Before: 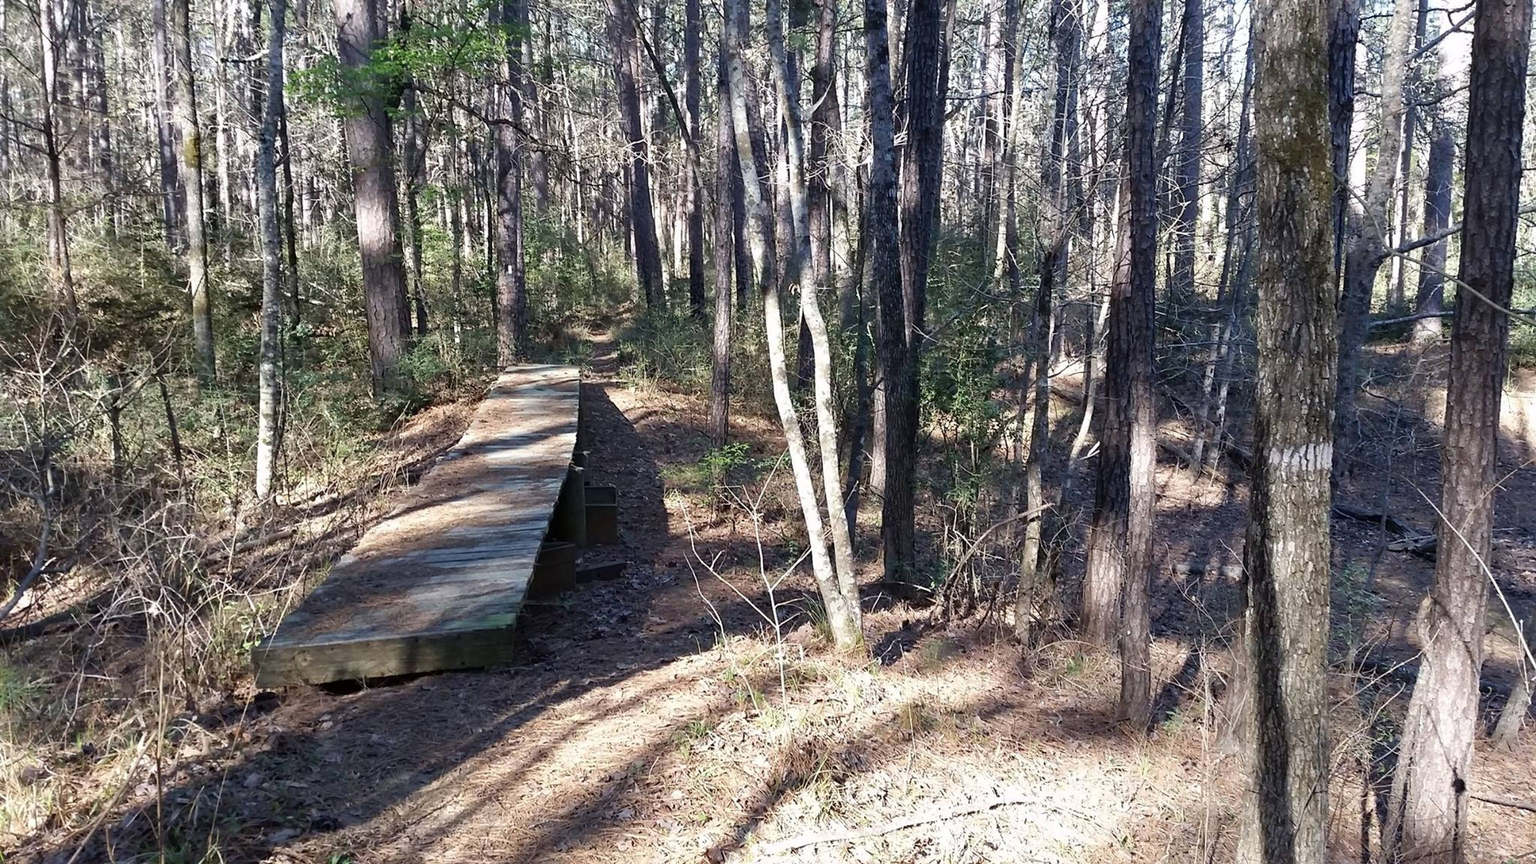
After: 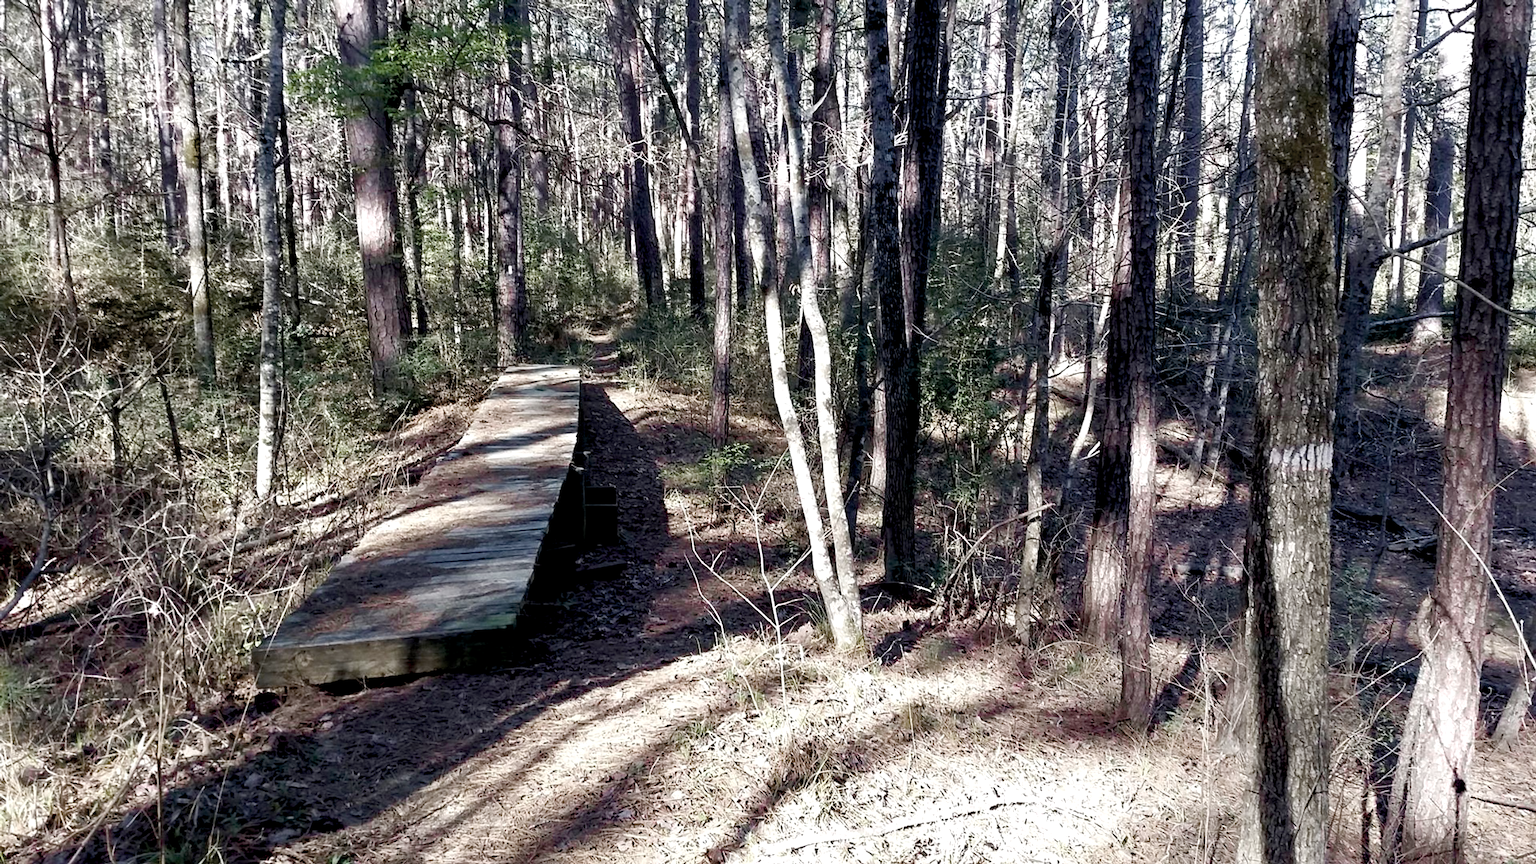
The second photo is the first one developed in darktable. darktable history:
color balance rgb: shadows lift › luminance -9.41%, highlights gain › luminance 17.6%, global offset › luminance -1.45%, perceptual saturation grading › highlights -17.77%, perceptual saturation grading › mid-tones 33.1%, perceptual saturation grading › shadows 50.52%, global vibrance 24.22%
color zones: curves: ch0 [(0, 0.6) (0.129, 0.508) (0.193, 0.483) (0.429, 0.5) (0.571, 0.5) (0.714, 0.5) (0.857, 0.5) (1, 0.6)]; ch1 [(0, 0.481) (0.112, 0.245) (0.213, 0.223) (0.429, 0.233) (0.571, 0.231) (0.683, 0.242) (0.857, 0.296) (1, 0.481)]
contrast brightness saturation: contrast 0.04, saturation 0.16
